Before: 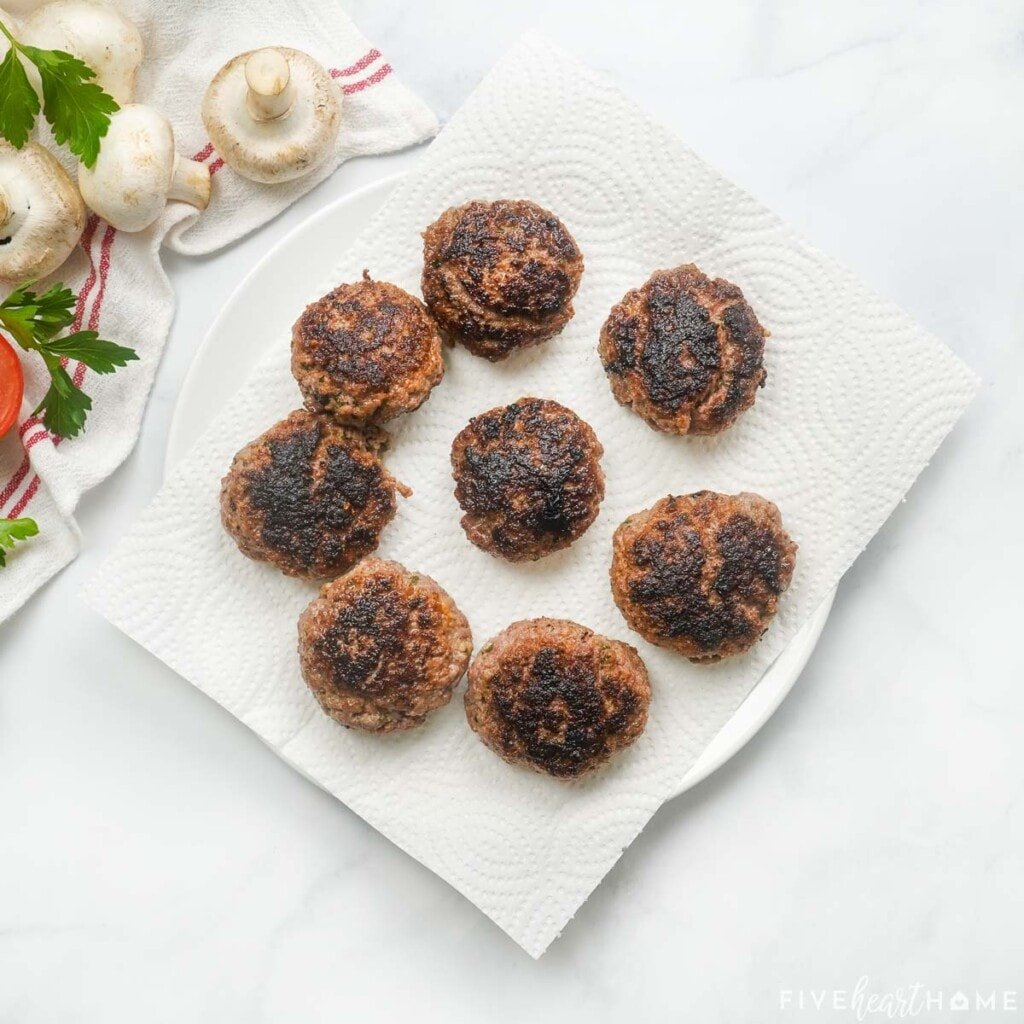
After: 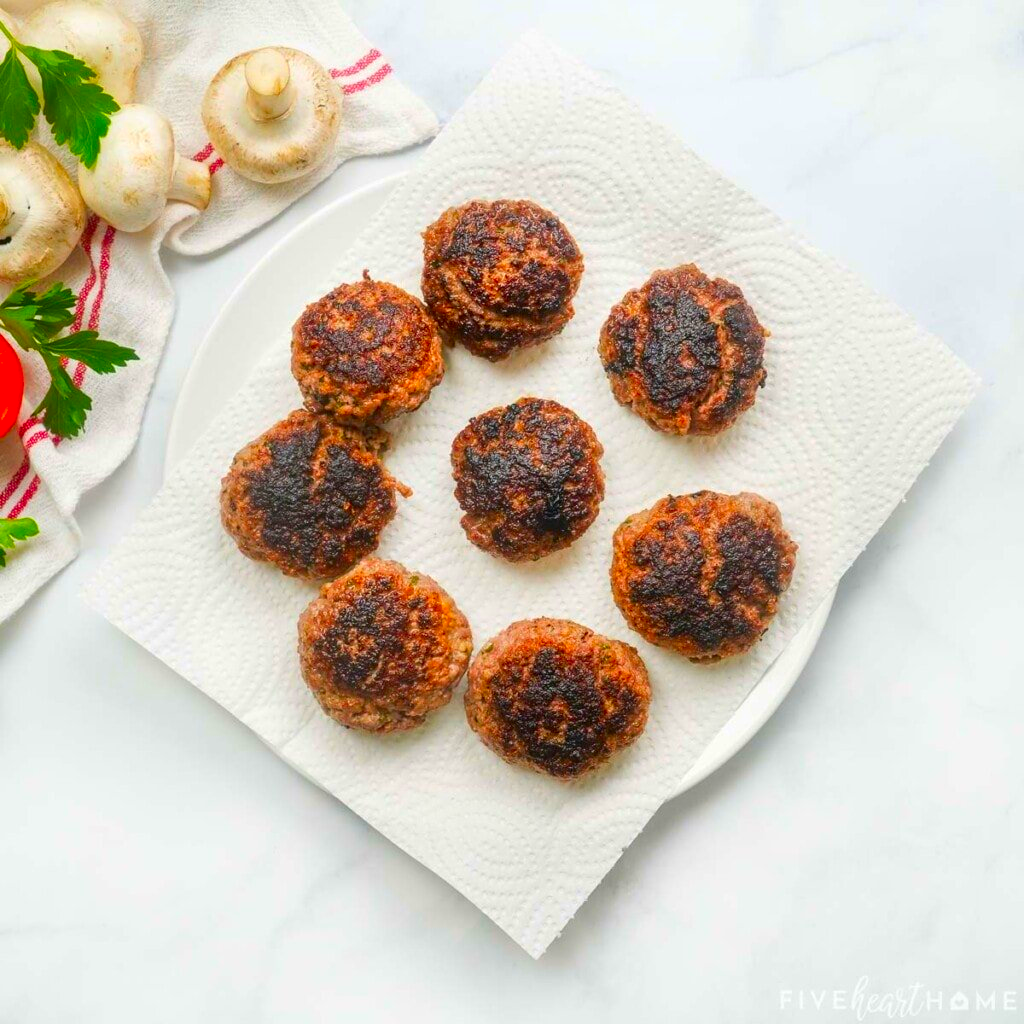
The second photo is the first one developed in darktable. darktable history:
color correction: highlights b* 0.03, saturation 1.79
